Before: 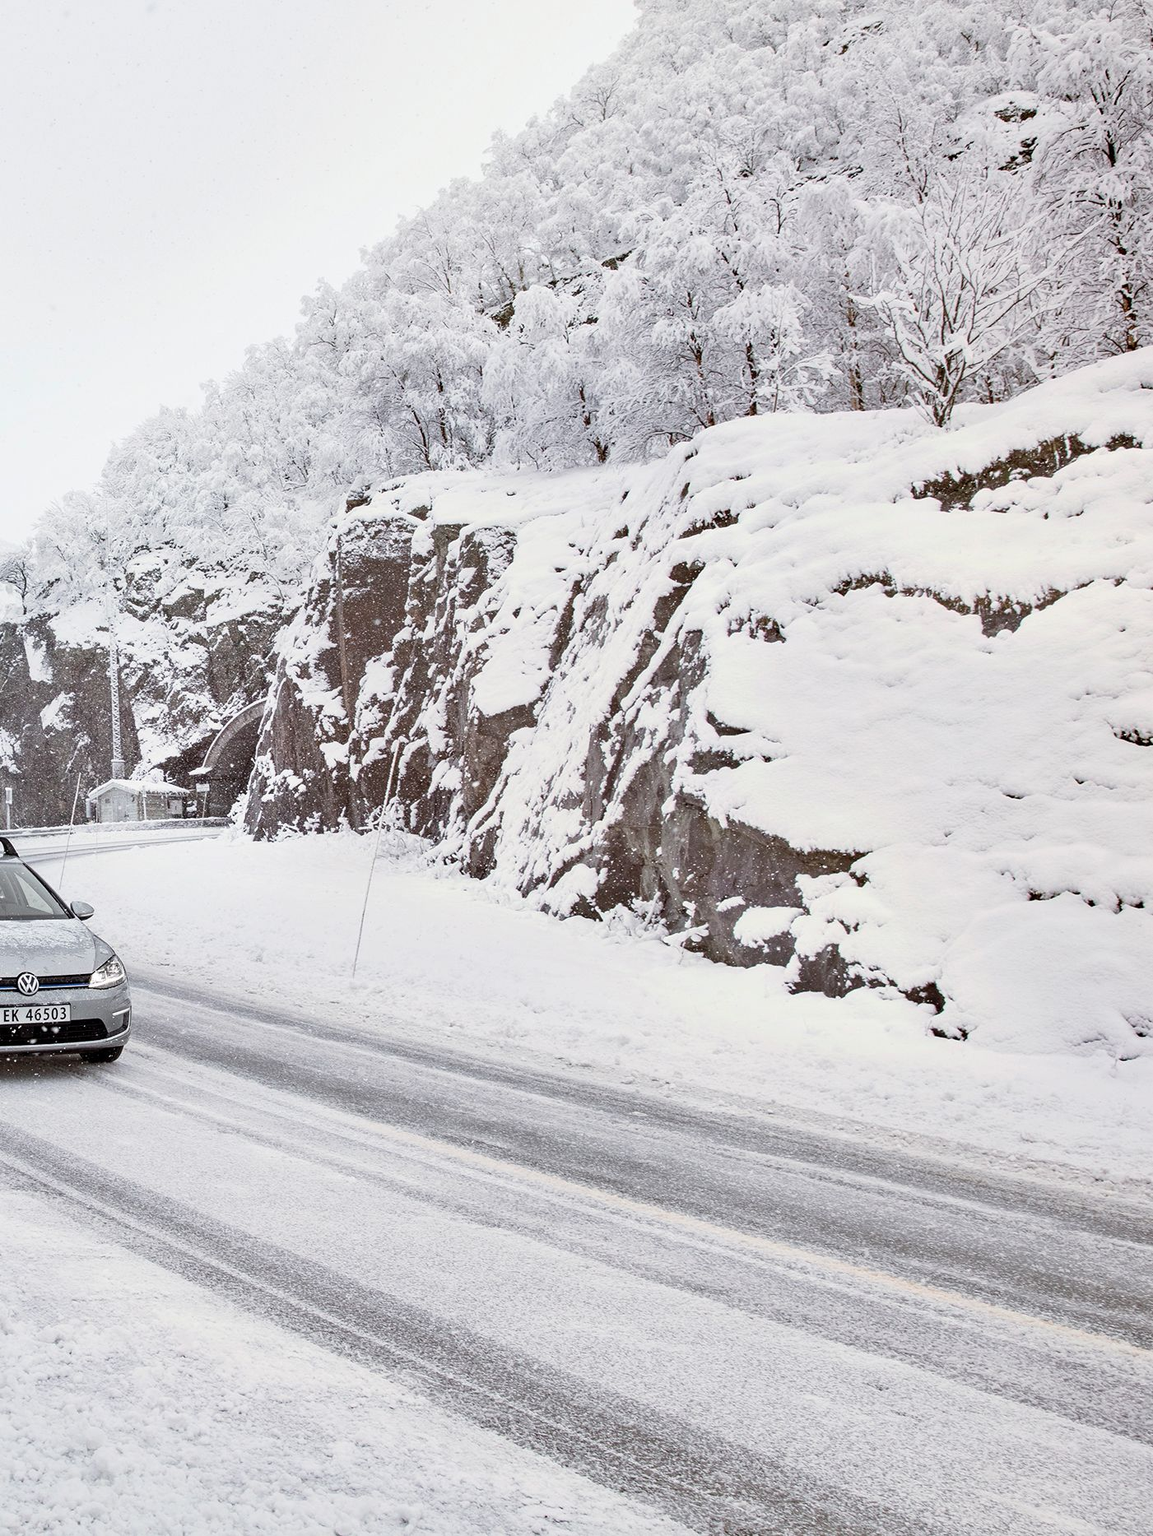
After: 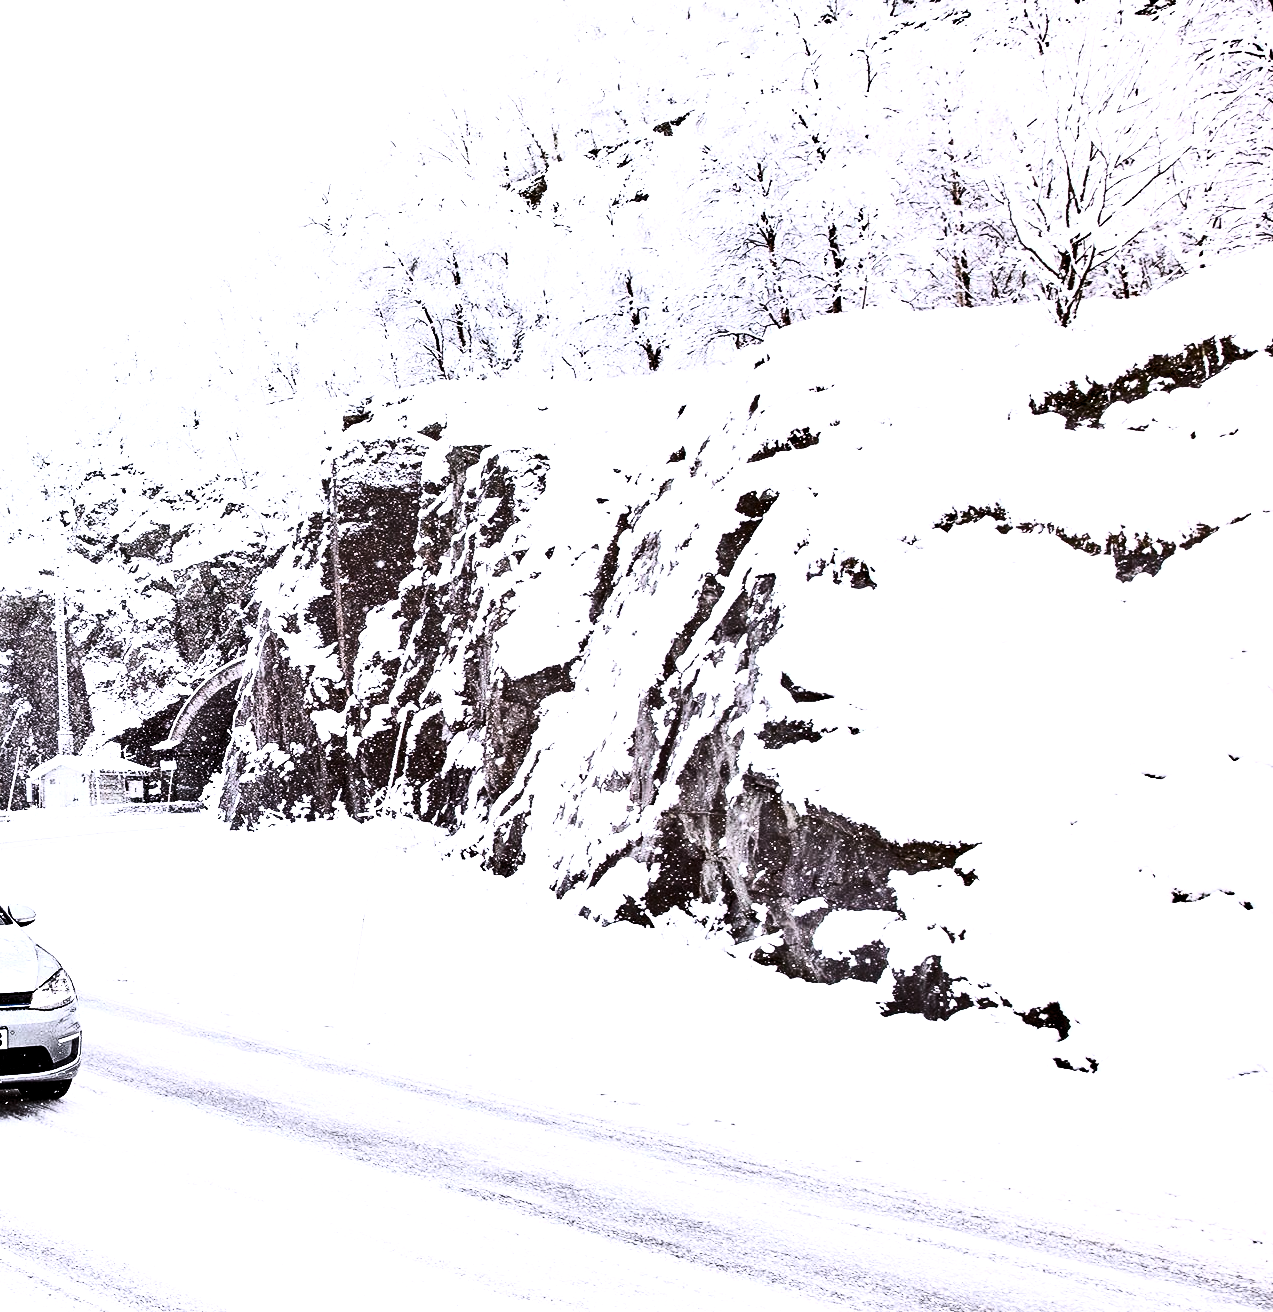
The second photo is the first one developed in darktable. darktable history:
contrast brightness saturation: contrast 0.93, brightness 0.2
white balance: red 1.004, blue 1.096
crop: left 5.596%, top 10.314%, right 3.534%, bottom 19.395%
levels: levels [0.031, 0.5, 0.969]
